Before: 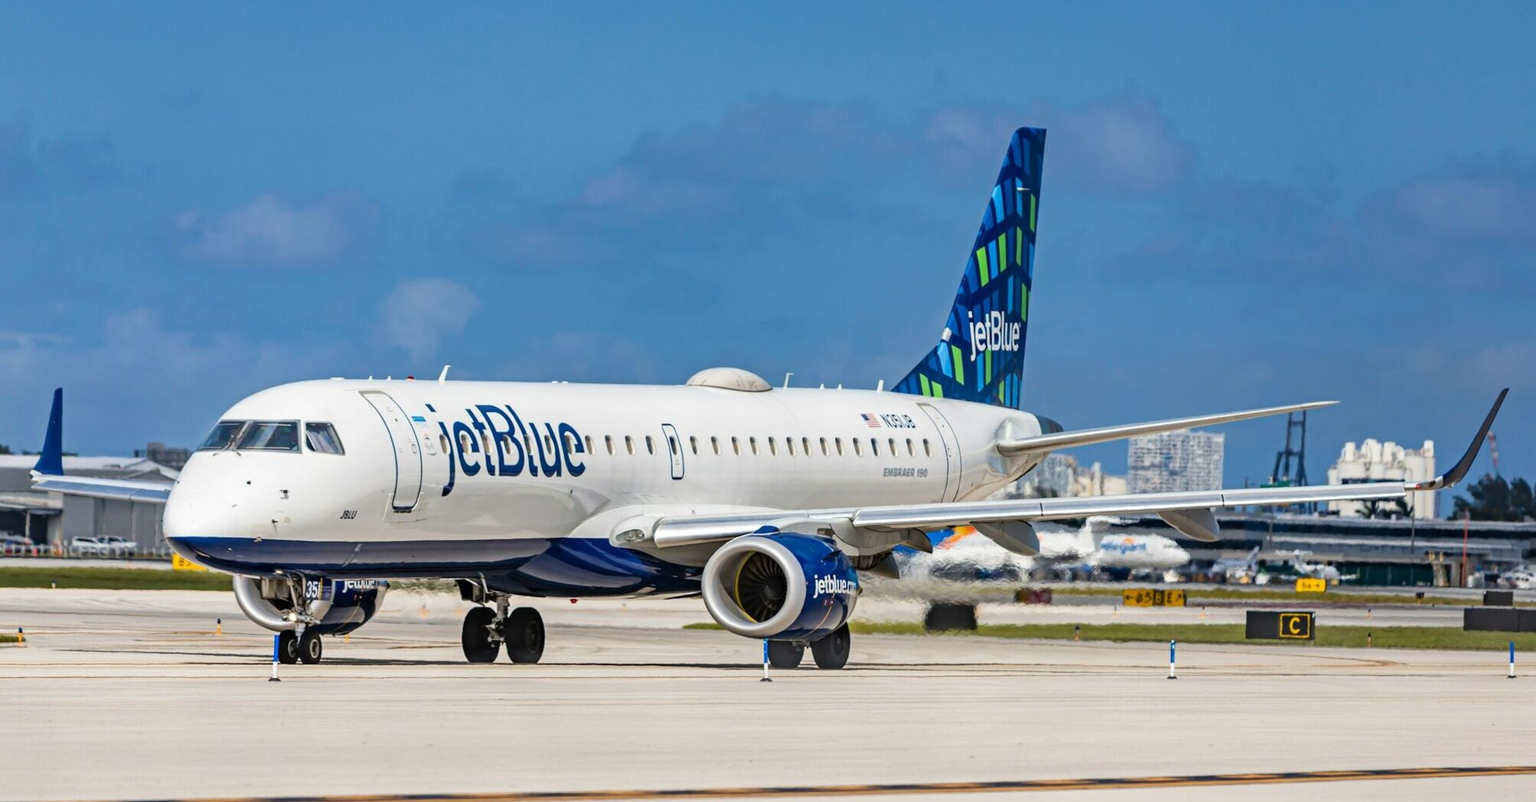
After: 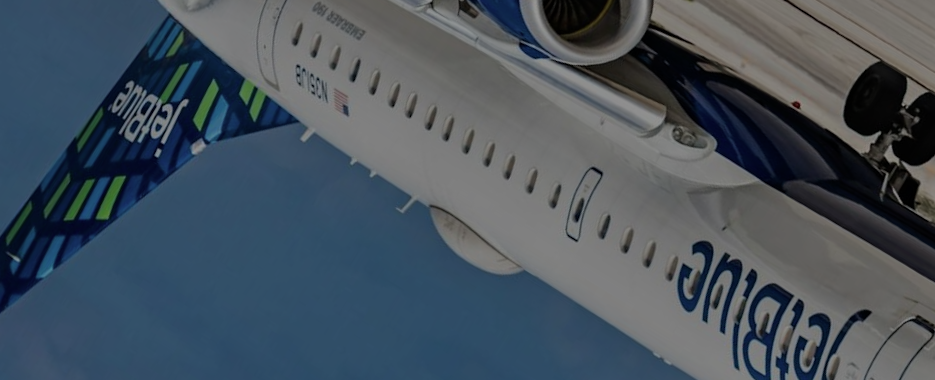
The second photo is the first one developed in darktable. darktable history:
color correction: highlights b* -0.037, saturation 0.842
tone equalizer: -8 EV -1.99 EV, -7 EV -1.99 EV, -6 EV -2 EV, -5 EV -1.97 EV, -4 EV -1.99 EV, -3 EV -1.99 EV, -2 EV -1.97 EV, -1 EV -1.63 EV, +0 EV -1.99 EV
crop and rotate: angle 148.44°, left 9.178%, top 15.625%, right 4.508%, bottom 17.107%
